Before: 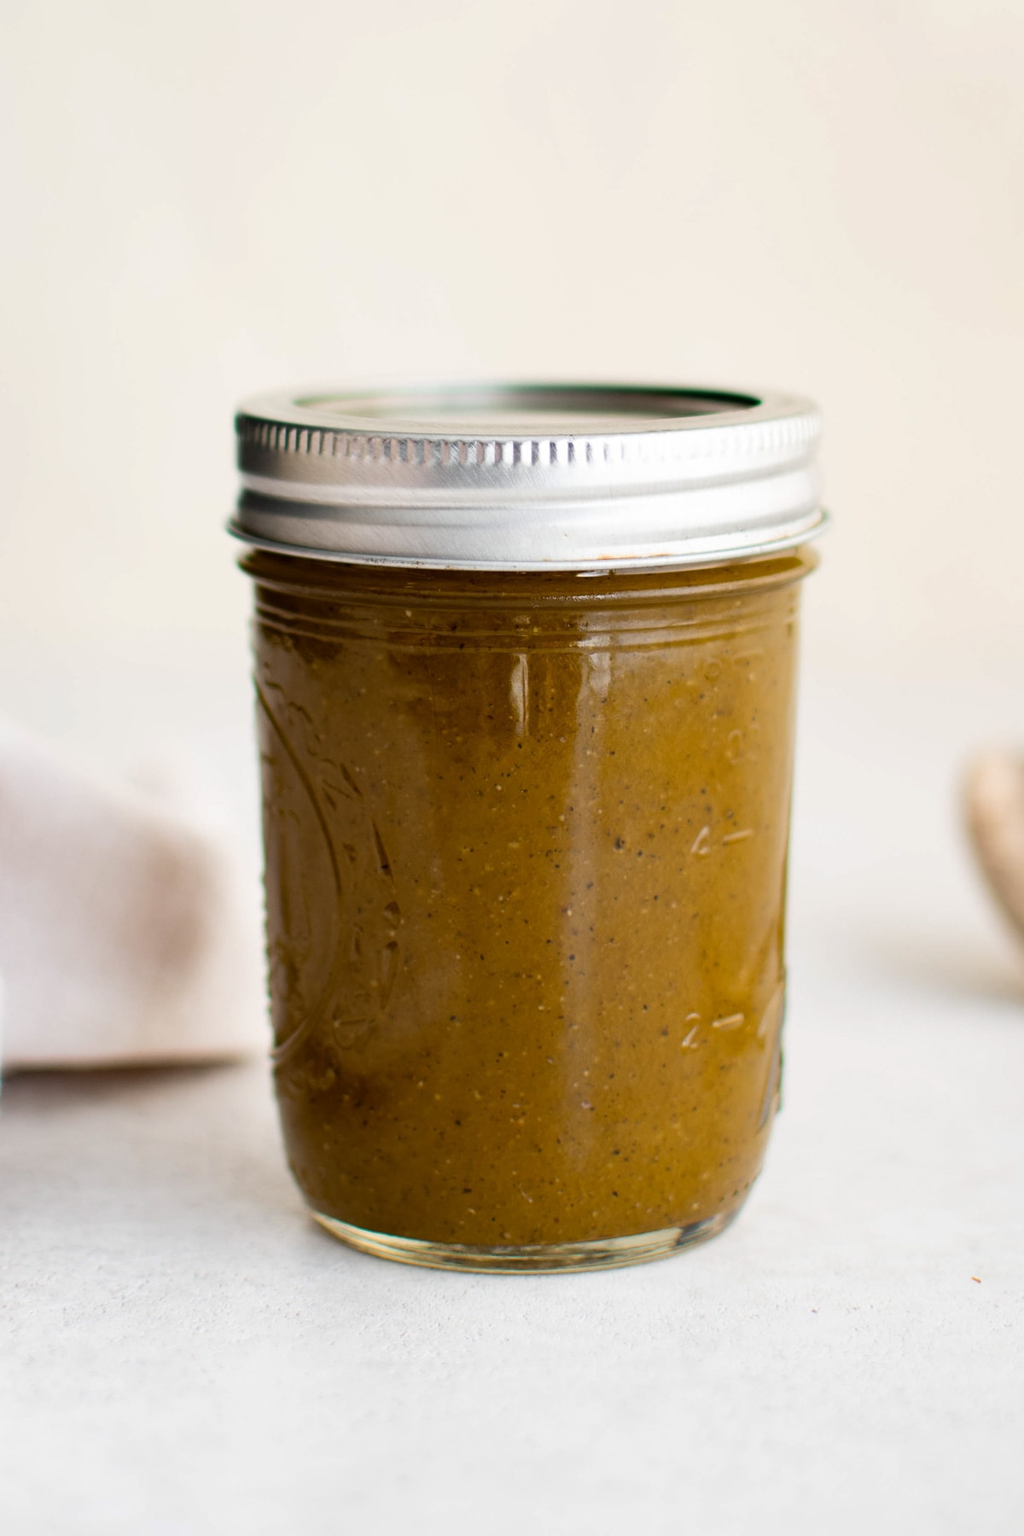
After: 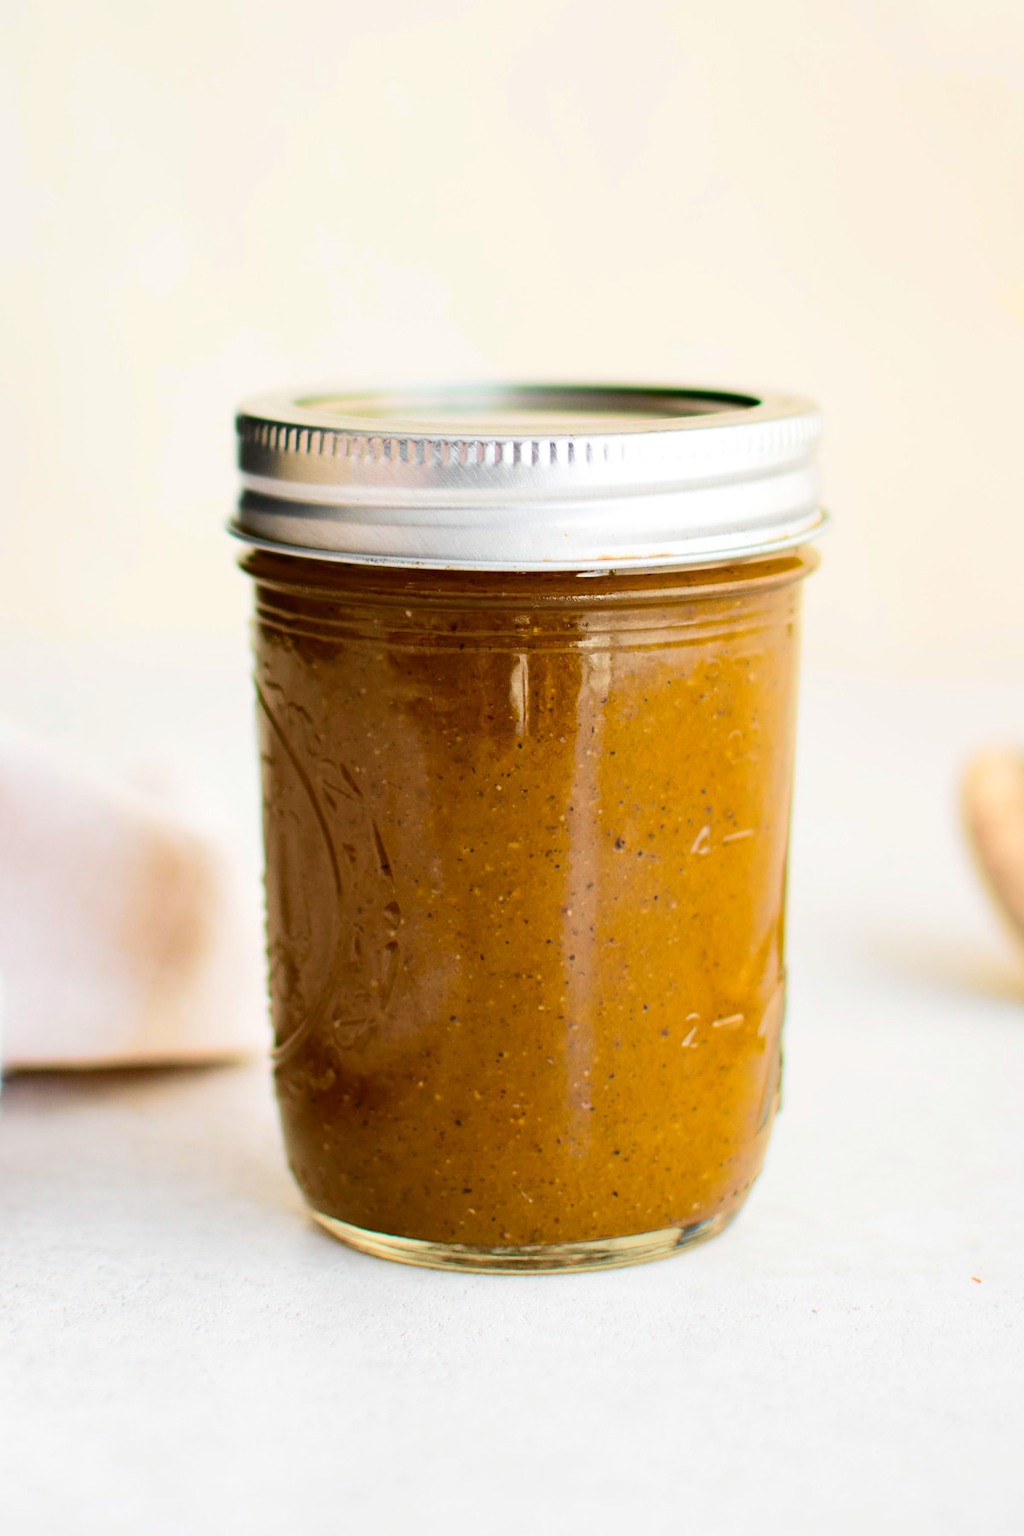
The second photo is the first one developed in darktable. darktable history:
exposure: exposure 0.508 EV, compensate highlight preservation false
tone curve: curves: ch0 [(0, 0.018) (0.036, 0.038) (0.15, 0.131) (0.27, 0.247) (0.528, 0.554) (0.761, 0.761) (1, 0.919)]; ch1 [(0, 0) (0.179, 0.173) (0.322, 0.32) (0.429, 0.431) (0.502, 0.5) (0.519, 0.522) (0.562, 0.588) (0.625, 0.67) (0.711, 0.745) (1, 1)]; ch2 [(0, 0) (0.29, 0.295) (0.404, 0.436) (0.497, 0.499) (0.521, 0.523) (0.561, 0.605) (0.657, 0.655) (0.712, 0.764) (1, 1)], color space Lab, independent channels, preserve colors none
